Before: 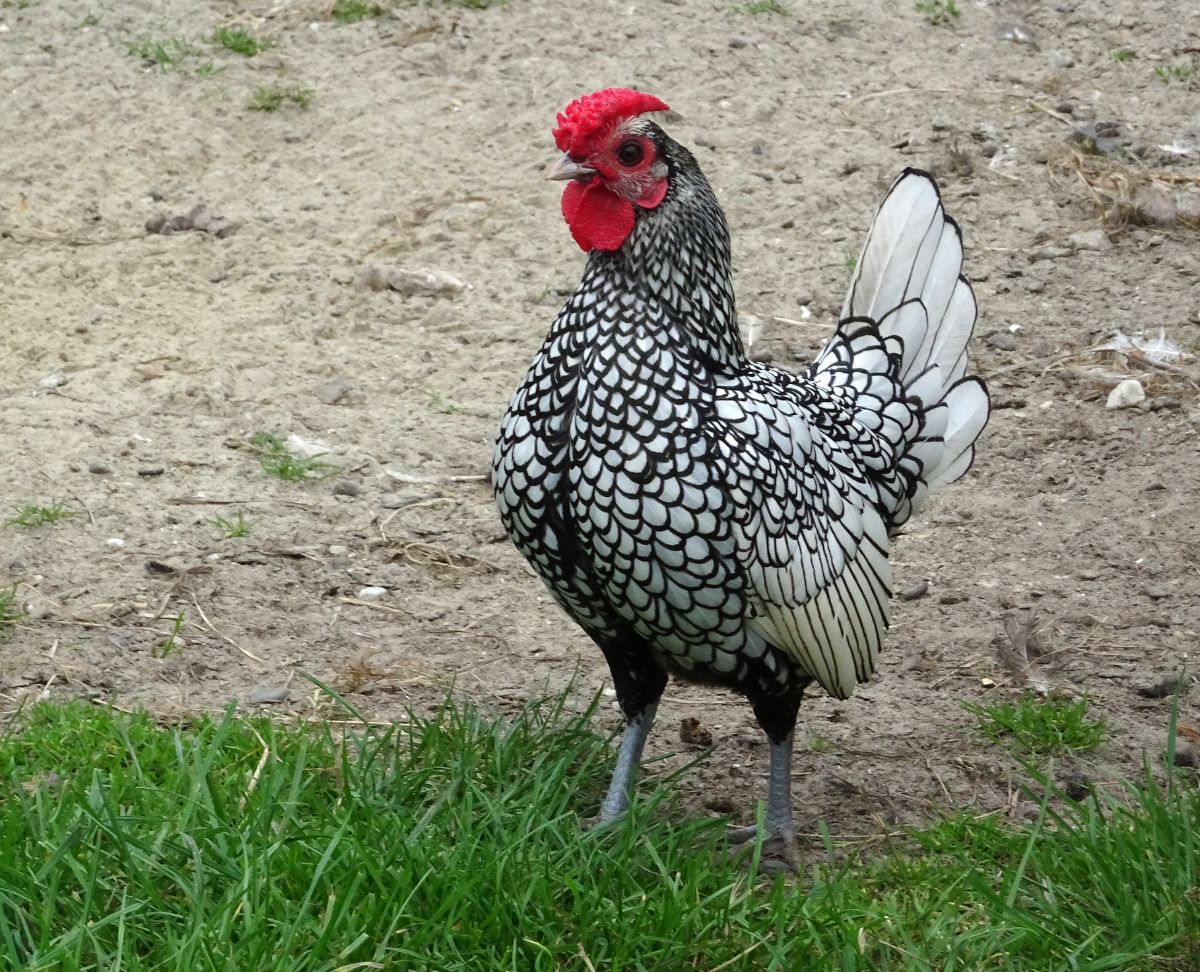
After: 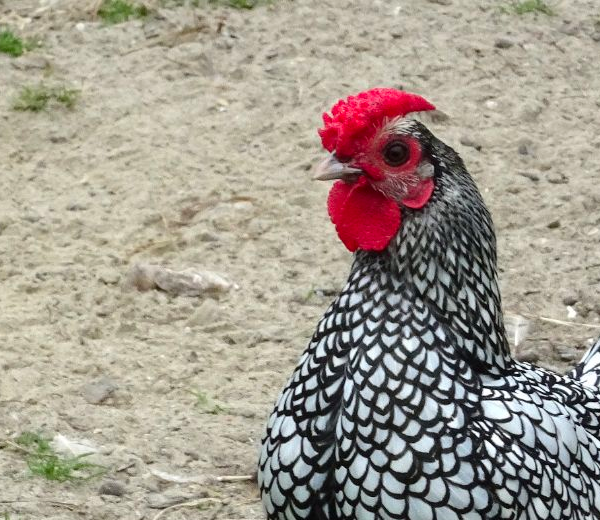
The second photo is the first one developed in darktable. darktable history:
crop: left 19.556%, right 30.401%, bottom 46.458%
contrast brightness saturation: contrast 0.04, saturation 0.16
exposure: compensate highlight preservation false
